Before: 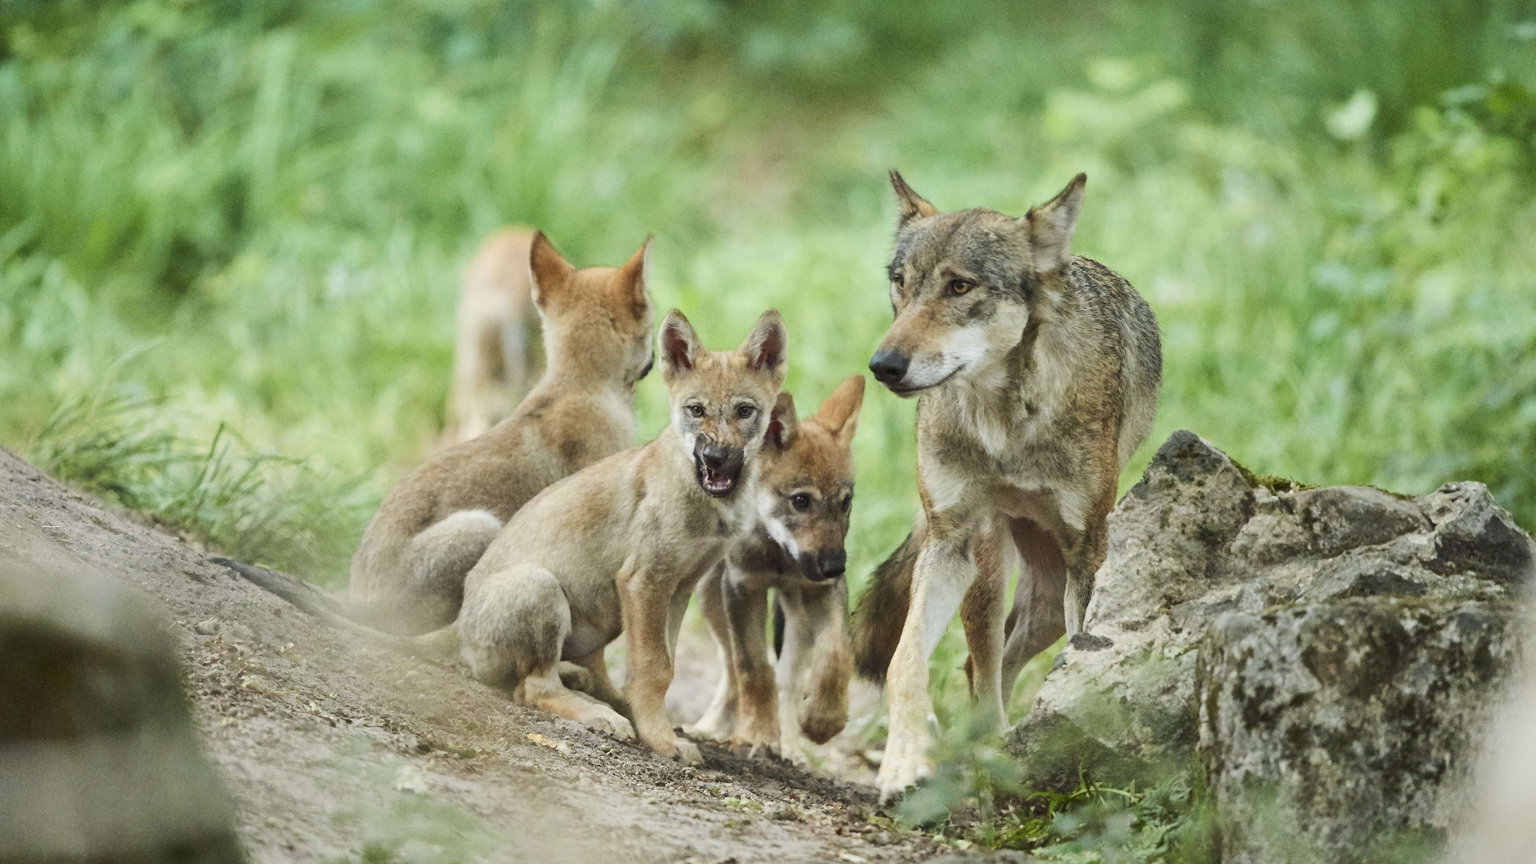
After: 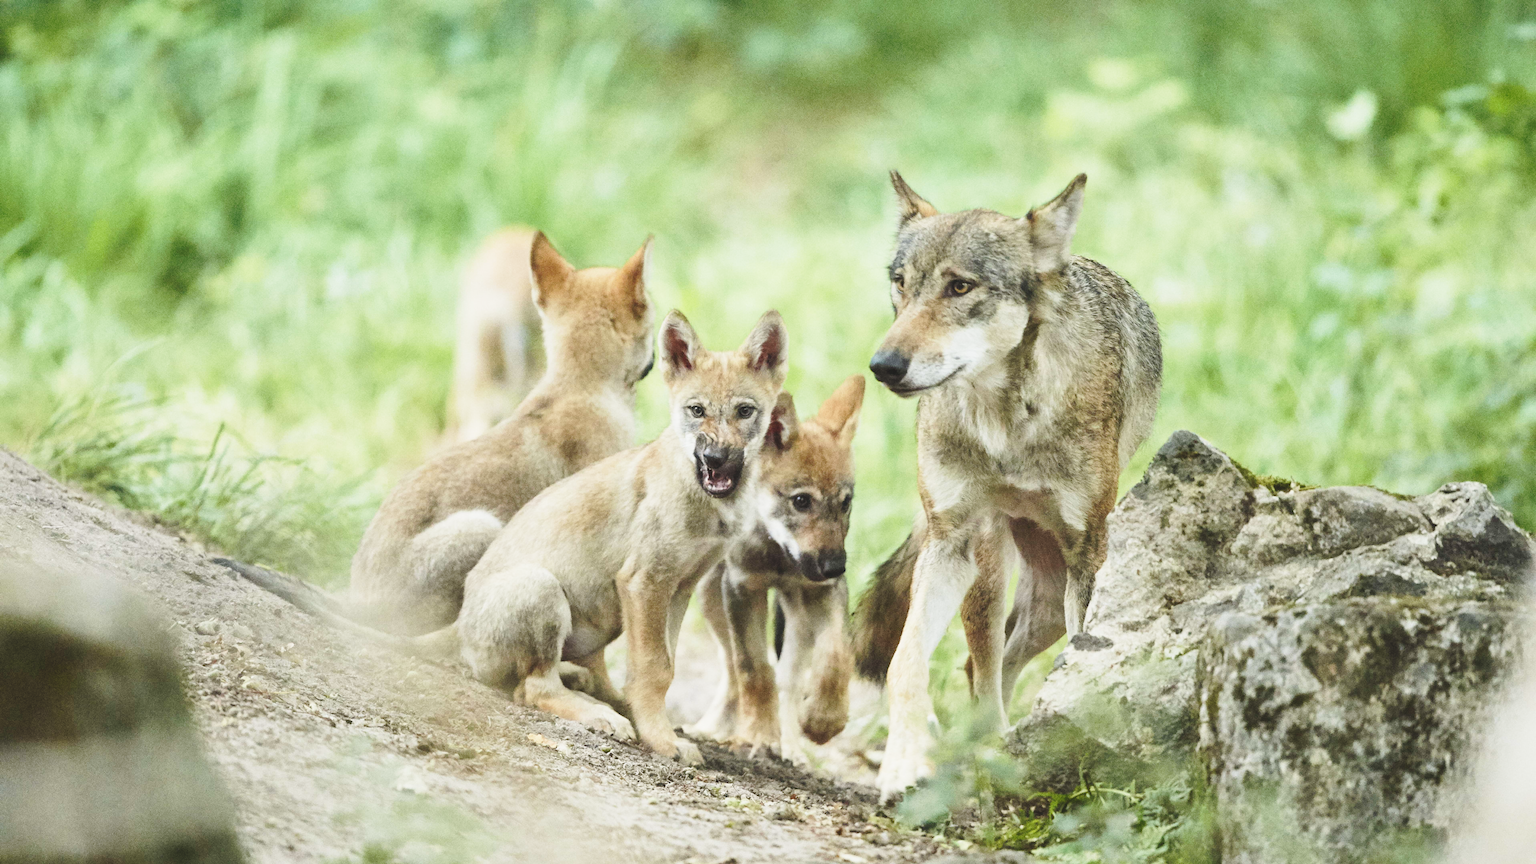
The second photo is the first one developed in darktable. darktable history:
base curve: curves: ch0 [(0, 0) (0.028, 0.03) (0.121, 0.232) (0.46, 0.748) (0.859, 0.968) (1, 1)], preserve colors none
exposure: black level correction -0.014, exposure -0.193 EV, compensate highlight preservation false
contrast brightness saturation: contrast 0.05
